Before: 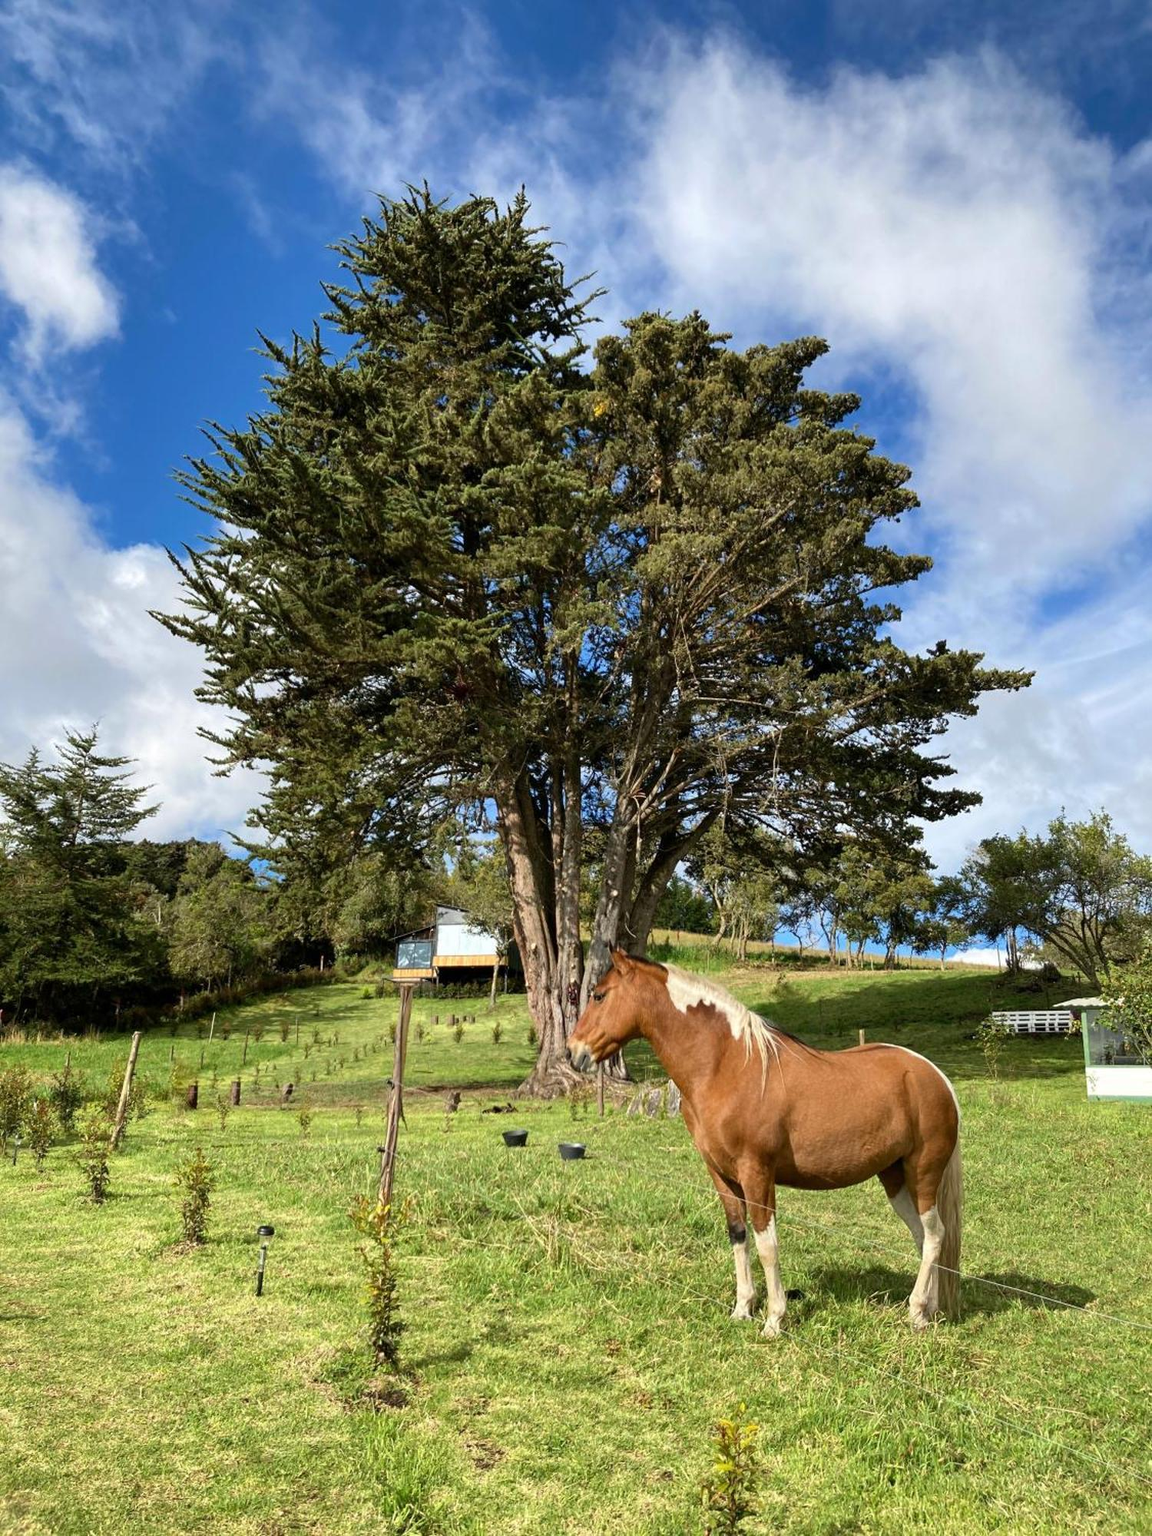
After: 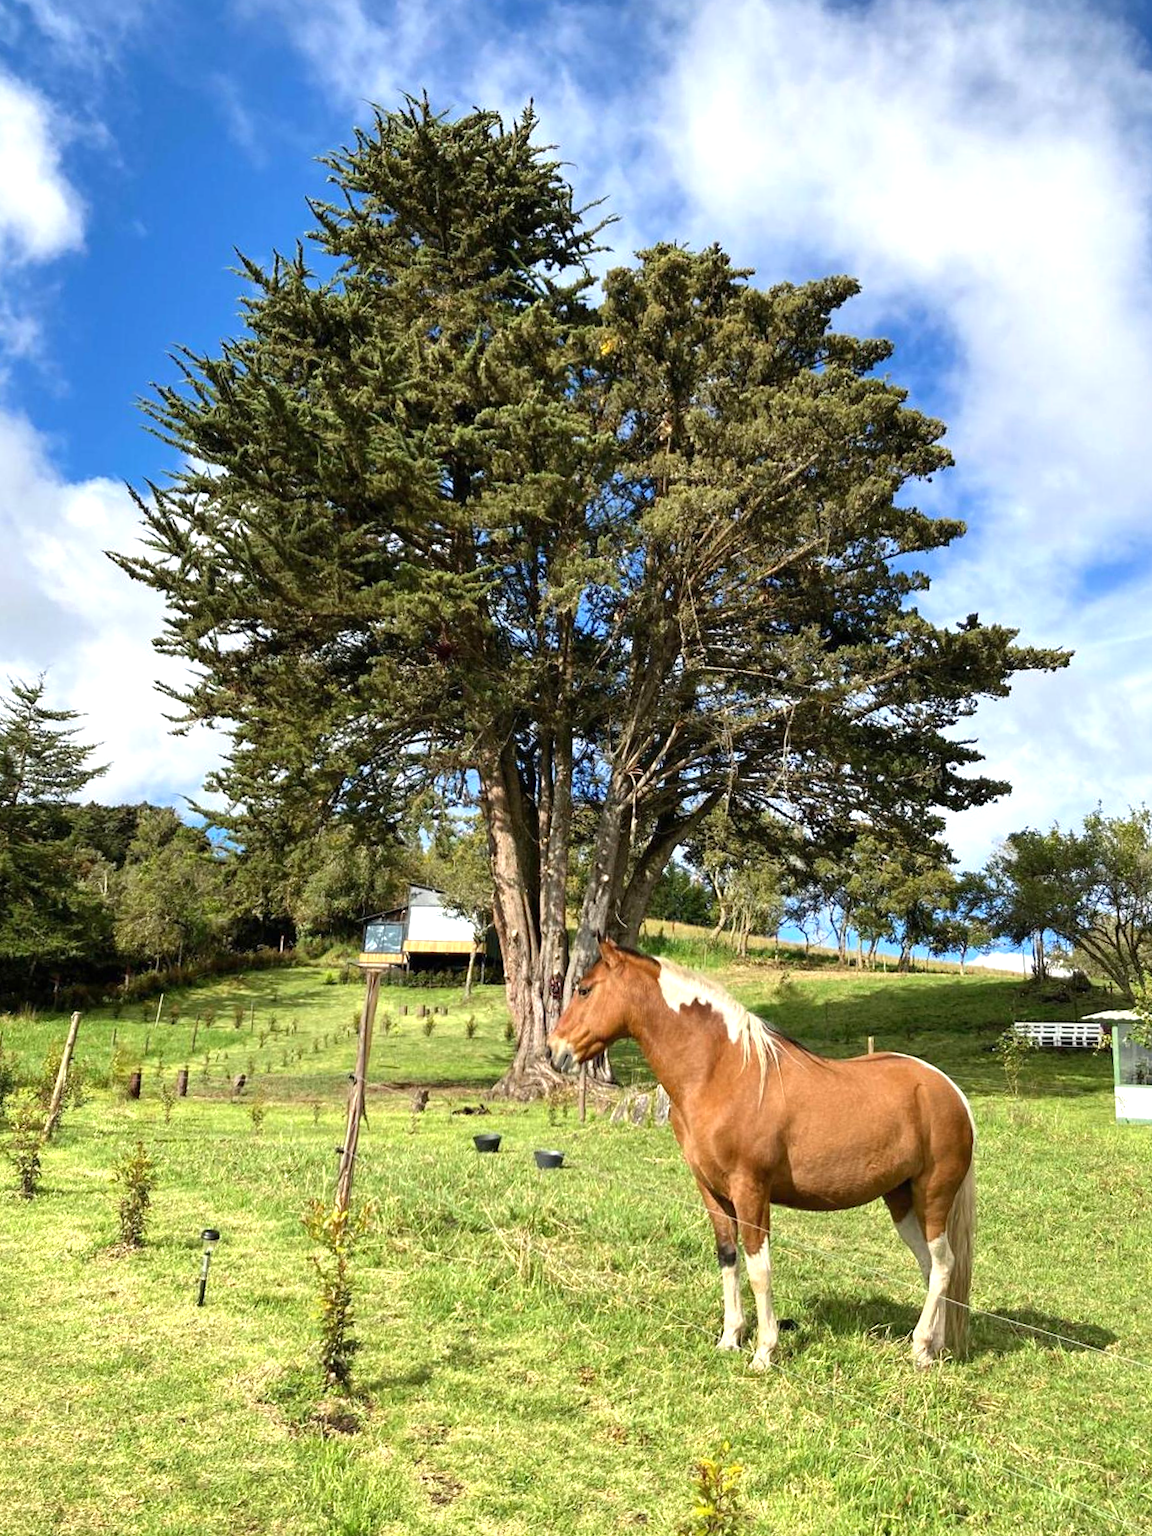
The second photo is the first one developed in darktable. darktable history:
crop and rotate: angle -1.96°, left 3.097%, top 4.154%, right 1.586%, bottom 0.529%
levels: levels [0, 0.498, 1]
exposure: black level correction 0, exposure 0.5 EV, compensate highlight preservation false
